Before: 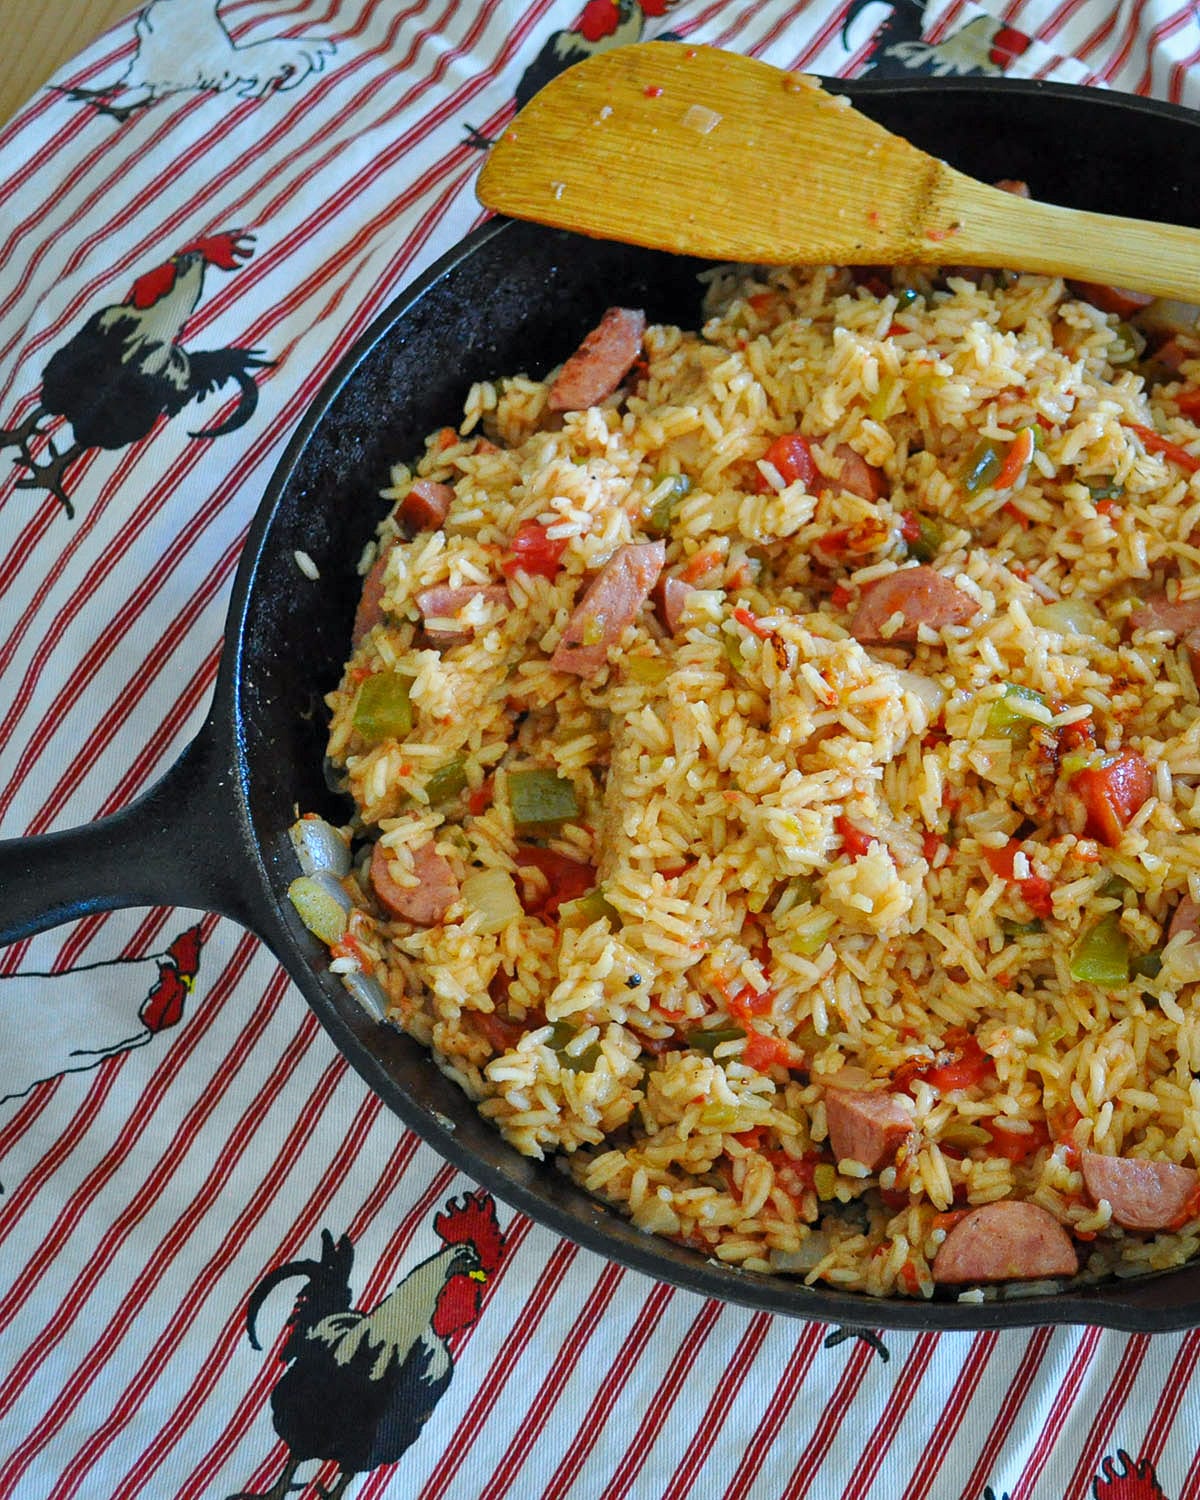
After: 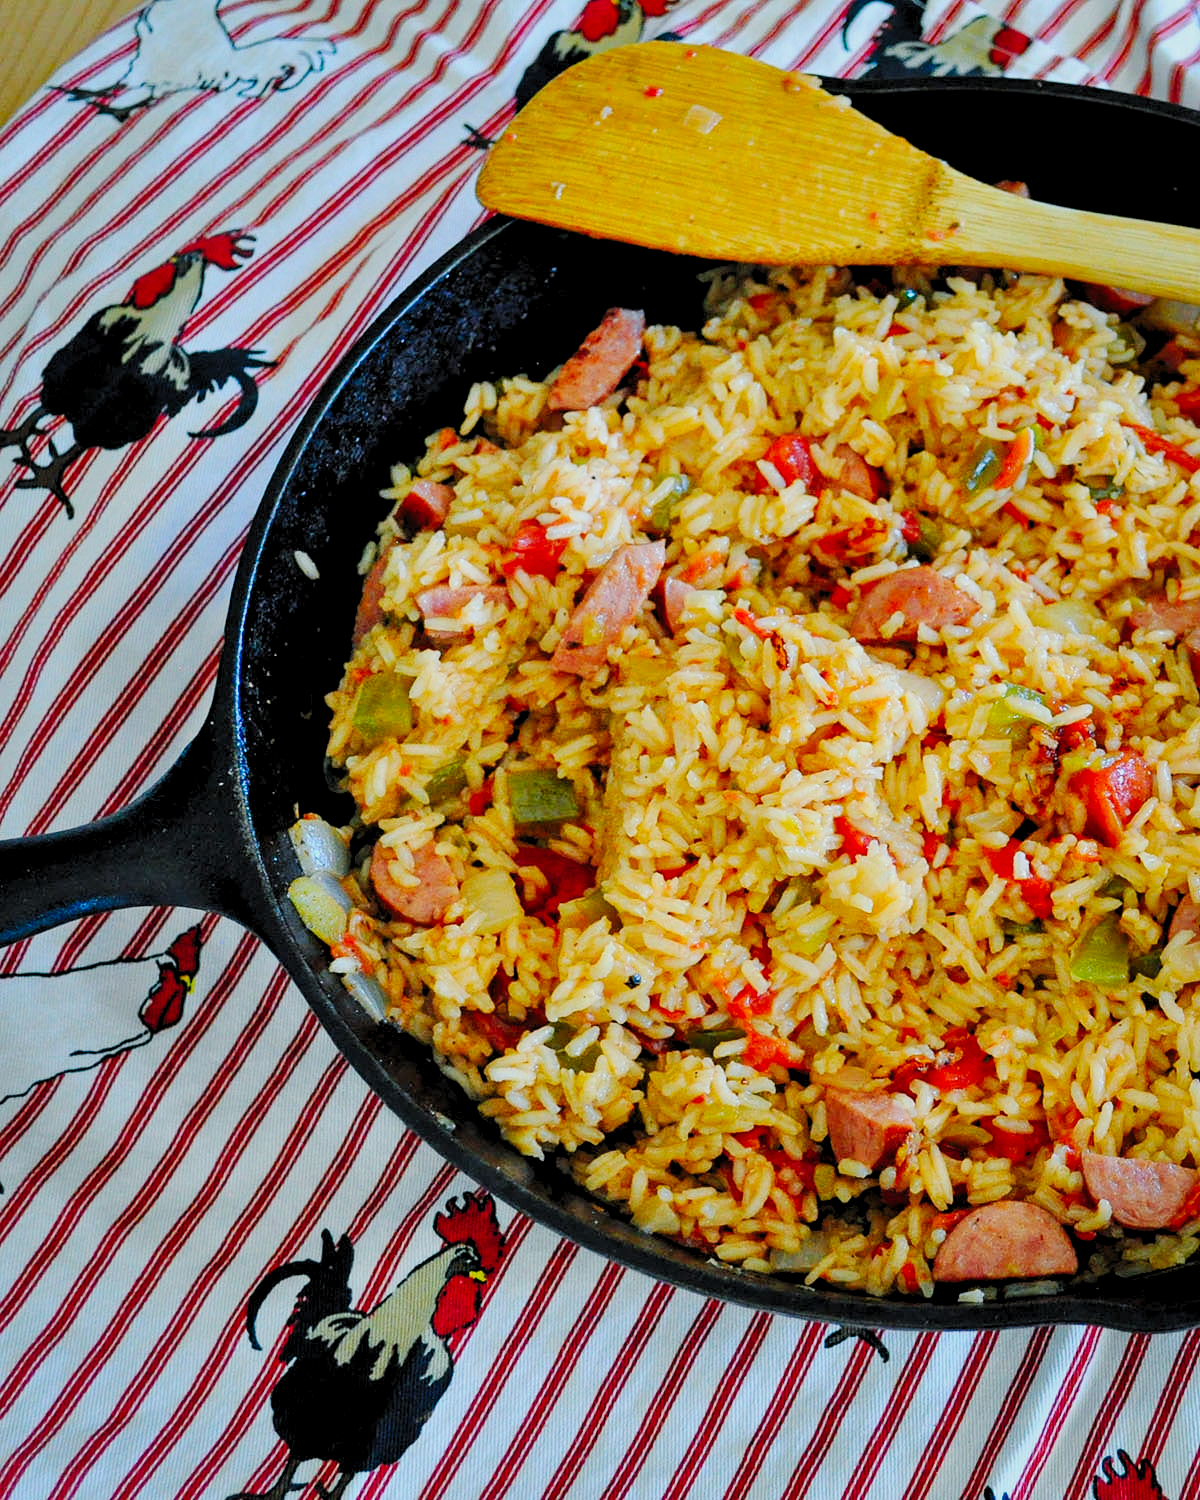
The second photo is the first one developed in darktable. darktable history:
rgb levels: preserve colors sum RGB, levels [[0.038, 0.433, 0.934], [0, 0.5, 1], [0, 0.5, 1]]
tone curve: curves: ch0 [(0, 0) (0.003, 0.007) (0.011, 0.009) (0.025, 0.014) (0.044, 0.022) (0.069, 0.029) (0.1, 0.037) (0.136, 0.052) (0.177, 0.083) (0.224, 0.121) (0.277, 0.177) (0.335, 0.258) (0.399, 0.351) (0.468, 0.454) (0.543, 0.557) (0.623, 0.654) (0.709, 0.744) (0.801, 0.825) (0.898, 0.909) (1, 1)], preserve colors none
